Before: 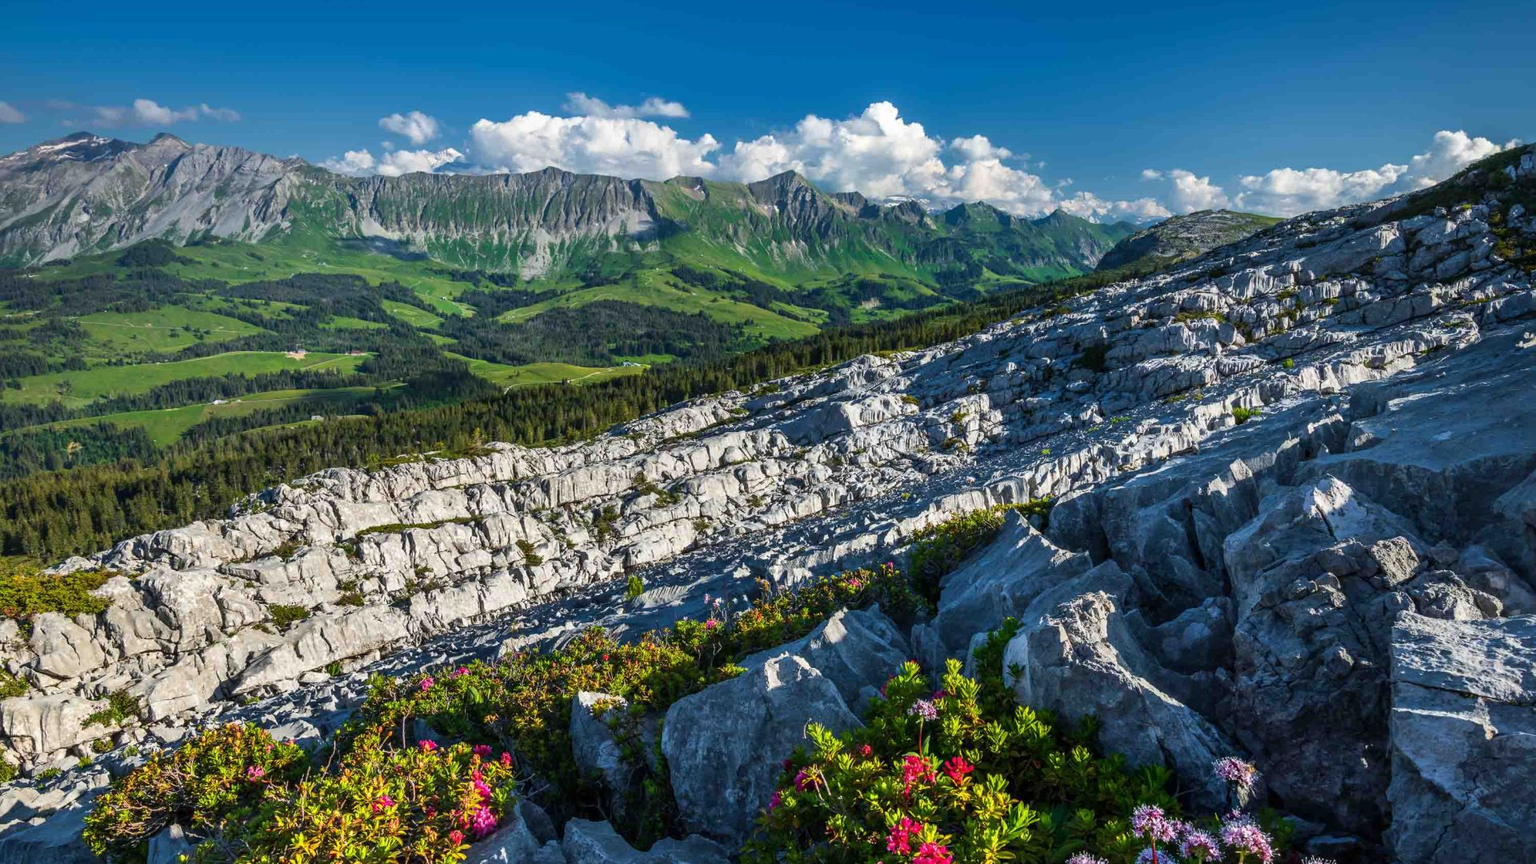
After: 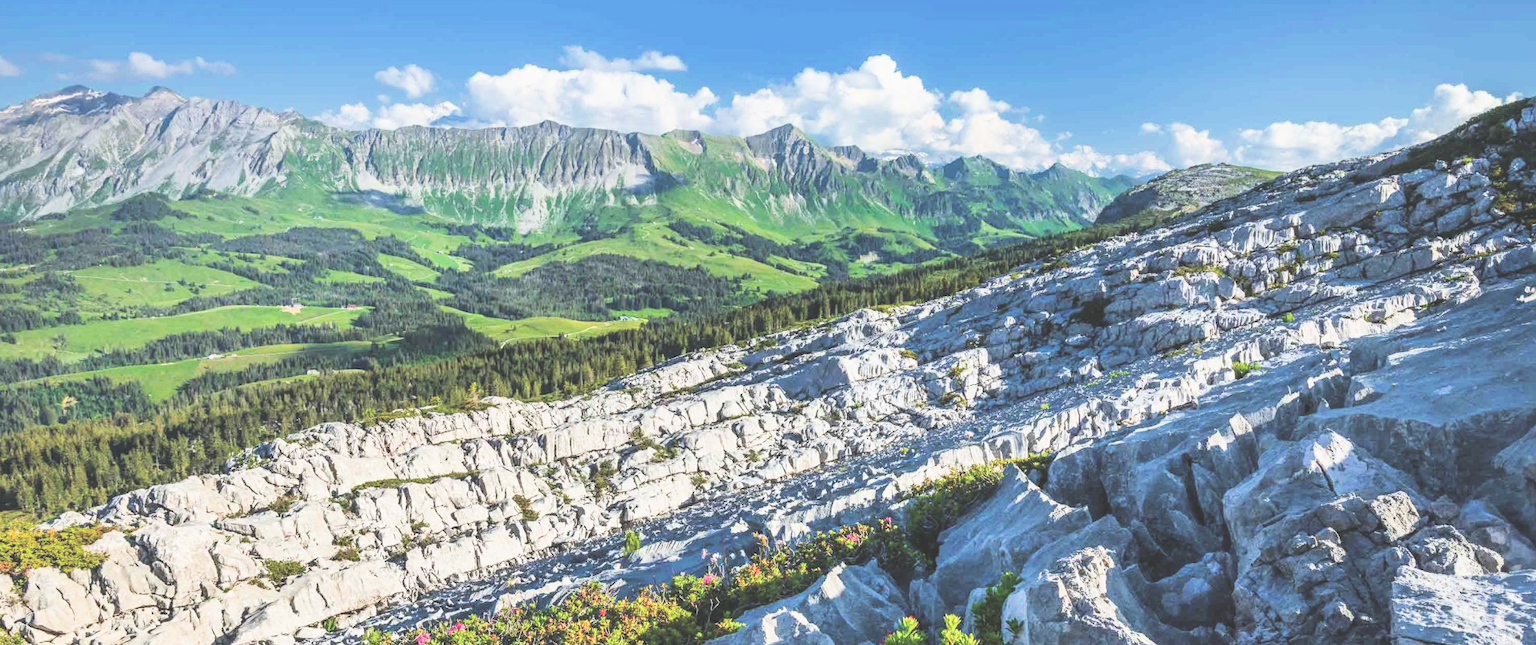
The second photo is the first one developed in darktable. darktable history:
crop: left 0.376%, top 5.544%, bottom 19.931%
exposure: black level correction -0.024, exposure 1.396 EV, compensate highlight preservation false
filmic rgb: black relative exposure -7.49 EV, white relative exposure 5 EV, threshold 5.97 EV, hardness 3.35, contrast 1.298, enable highlight reconstruction true
